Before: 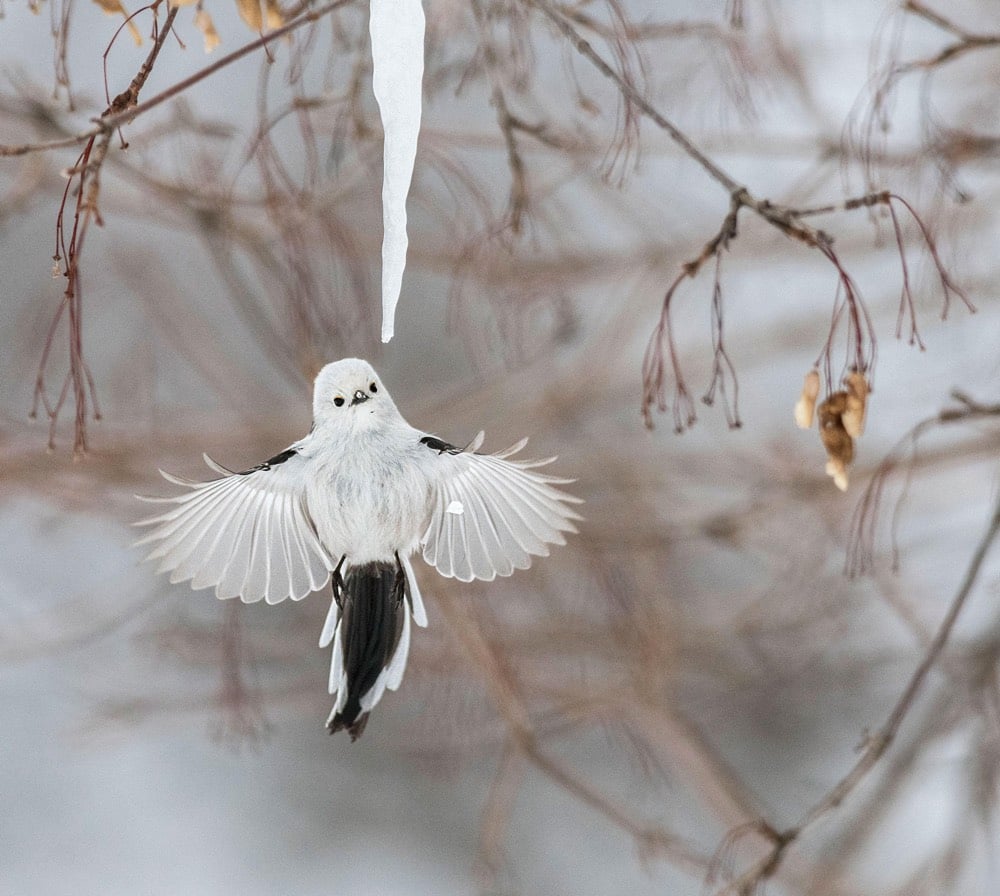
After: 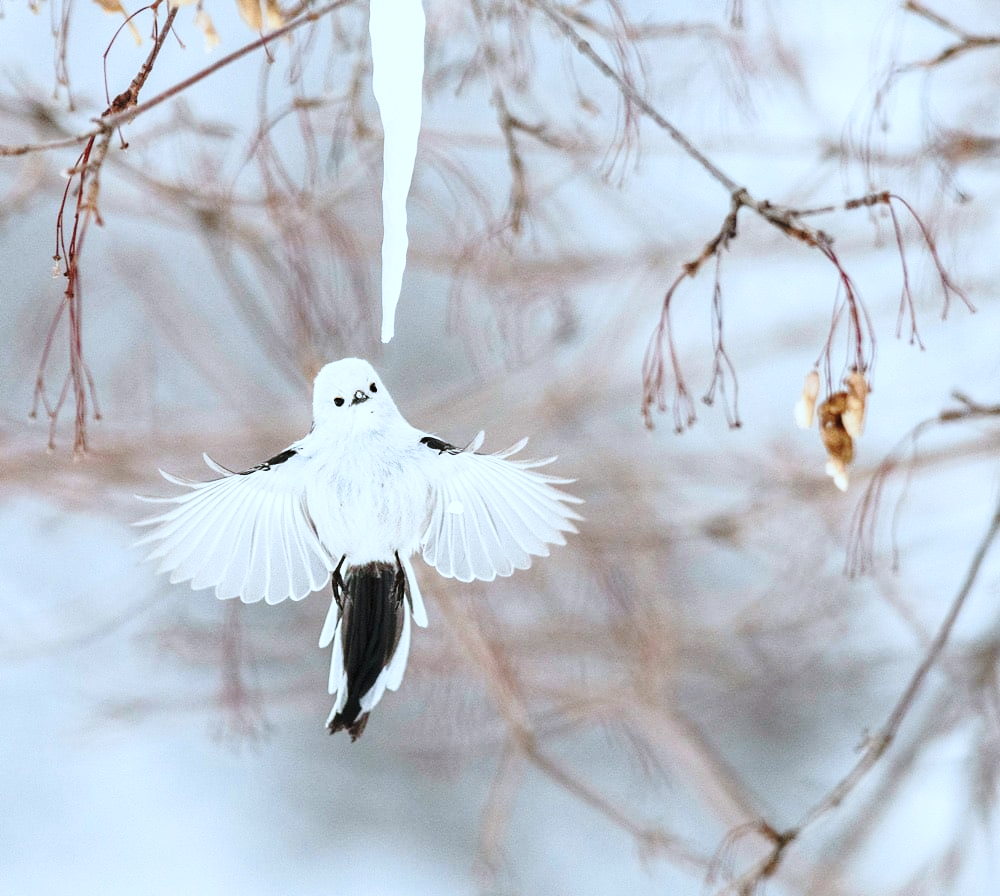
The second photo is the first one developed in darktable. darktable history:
base curve: curves: ch0 [(0, 0) (0.036, 0.037) (0.121, 0.228) (0.46, 0.76) (0.859, 0.983) (1, 1)], preserve colors none
color correction: highlights a* -4.18, highlights b* -10.81
rgb levels: preserve colors max RGB
